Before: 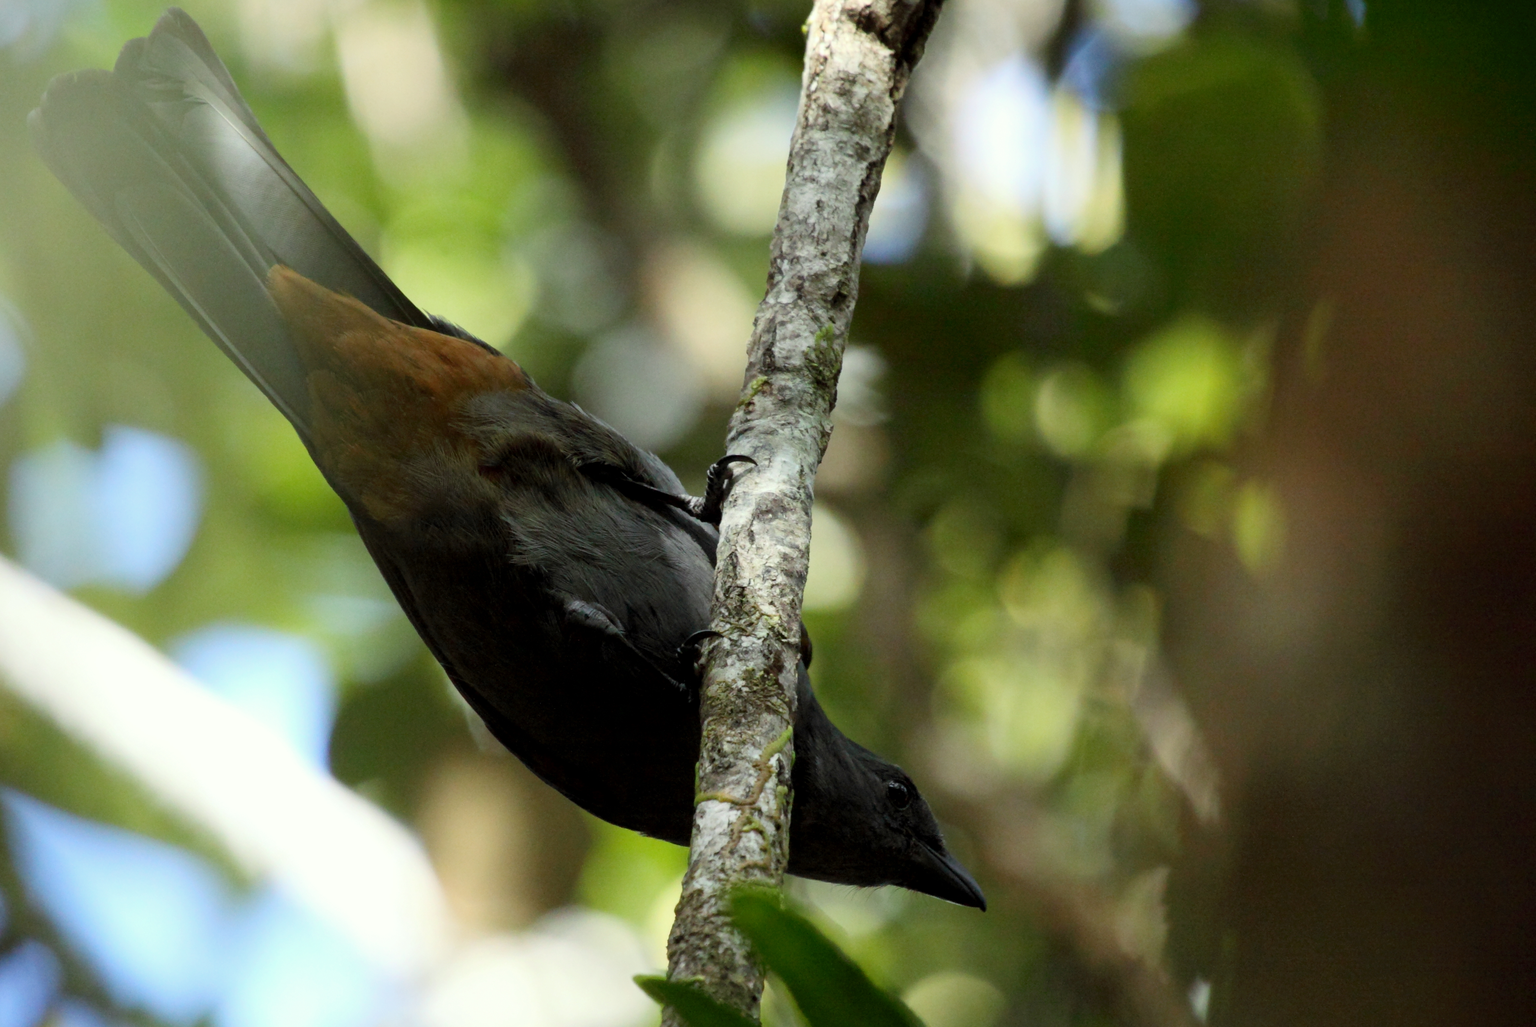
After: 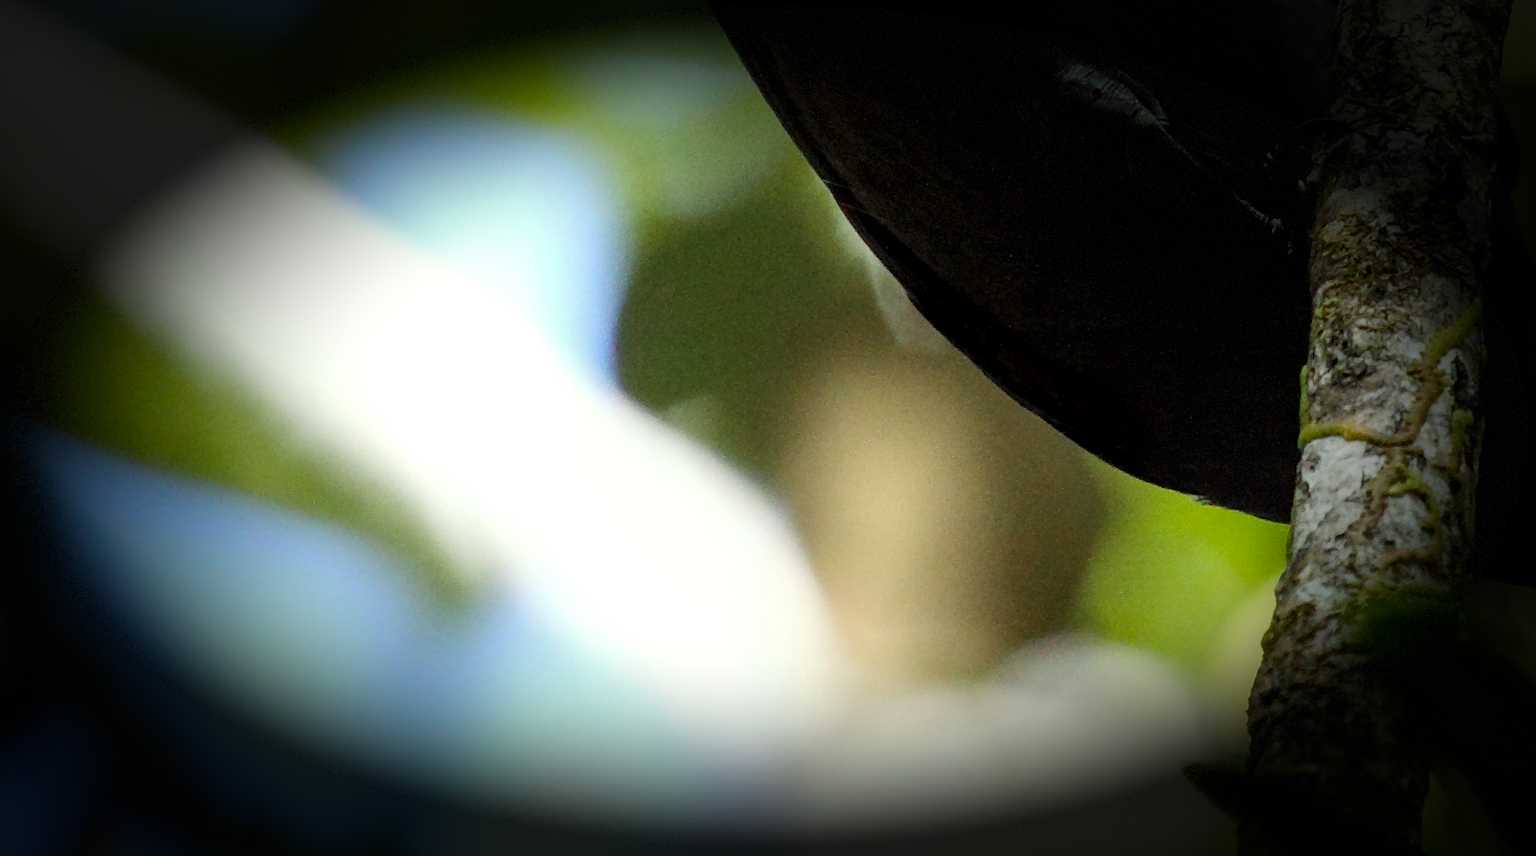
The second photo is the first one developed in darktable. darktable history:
vignetting: fall-off start 48.87%, brightness -0.99, saturation 0.492, automatic ratio true, width/height ratio 1.294, dithering 8-bit output
crop and rotate: top 55.202%, right 46.515%, bottom 0.208%
sharpen: on, module defaults
local contrast: highlights 62%, detail 143%, midtone range 0.435
